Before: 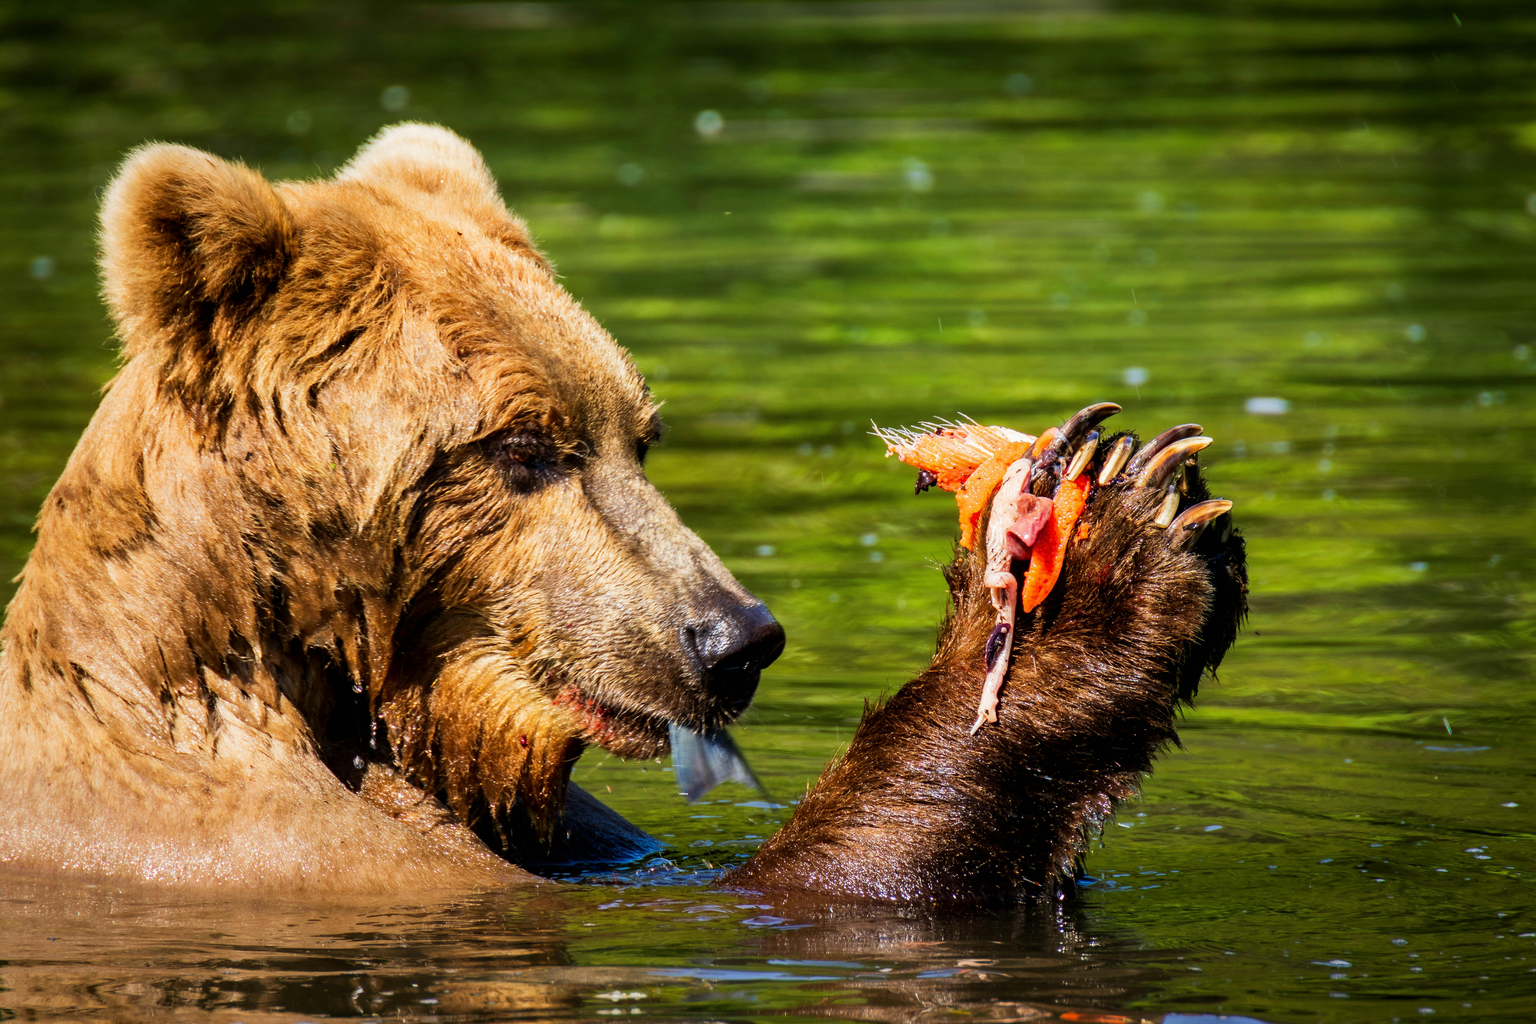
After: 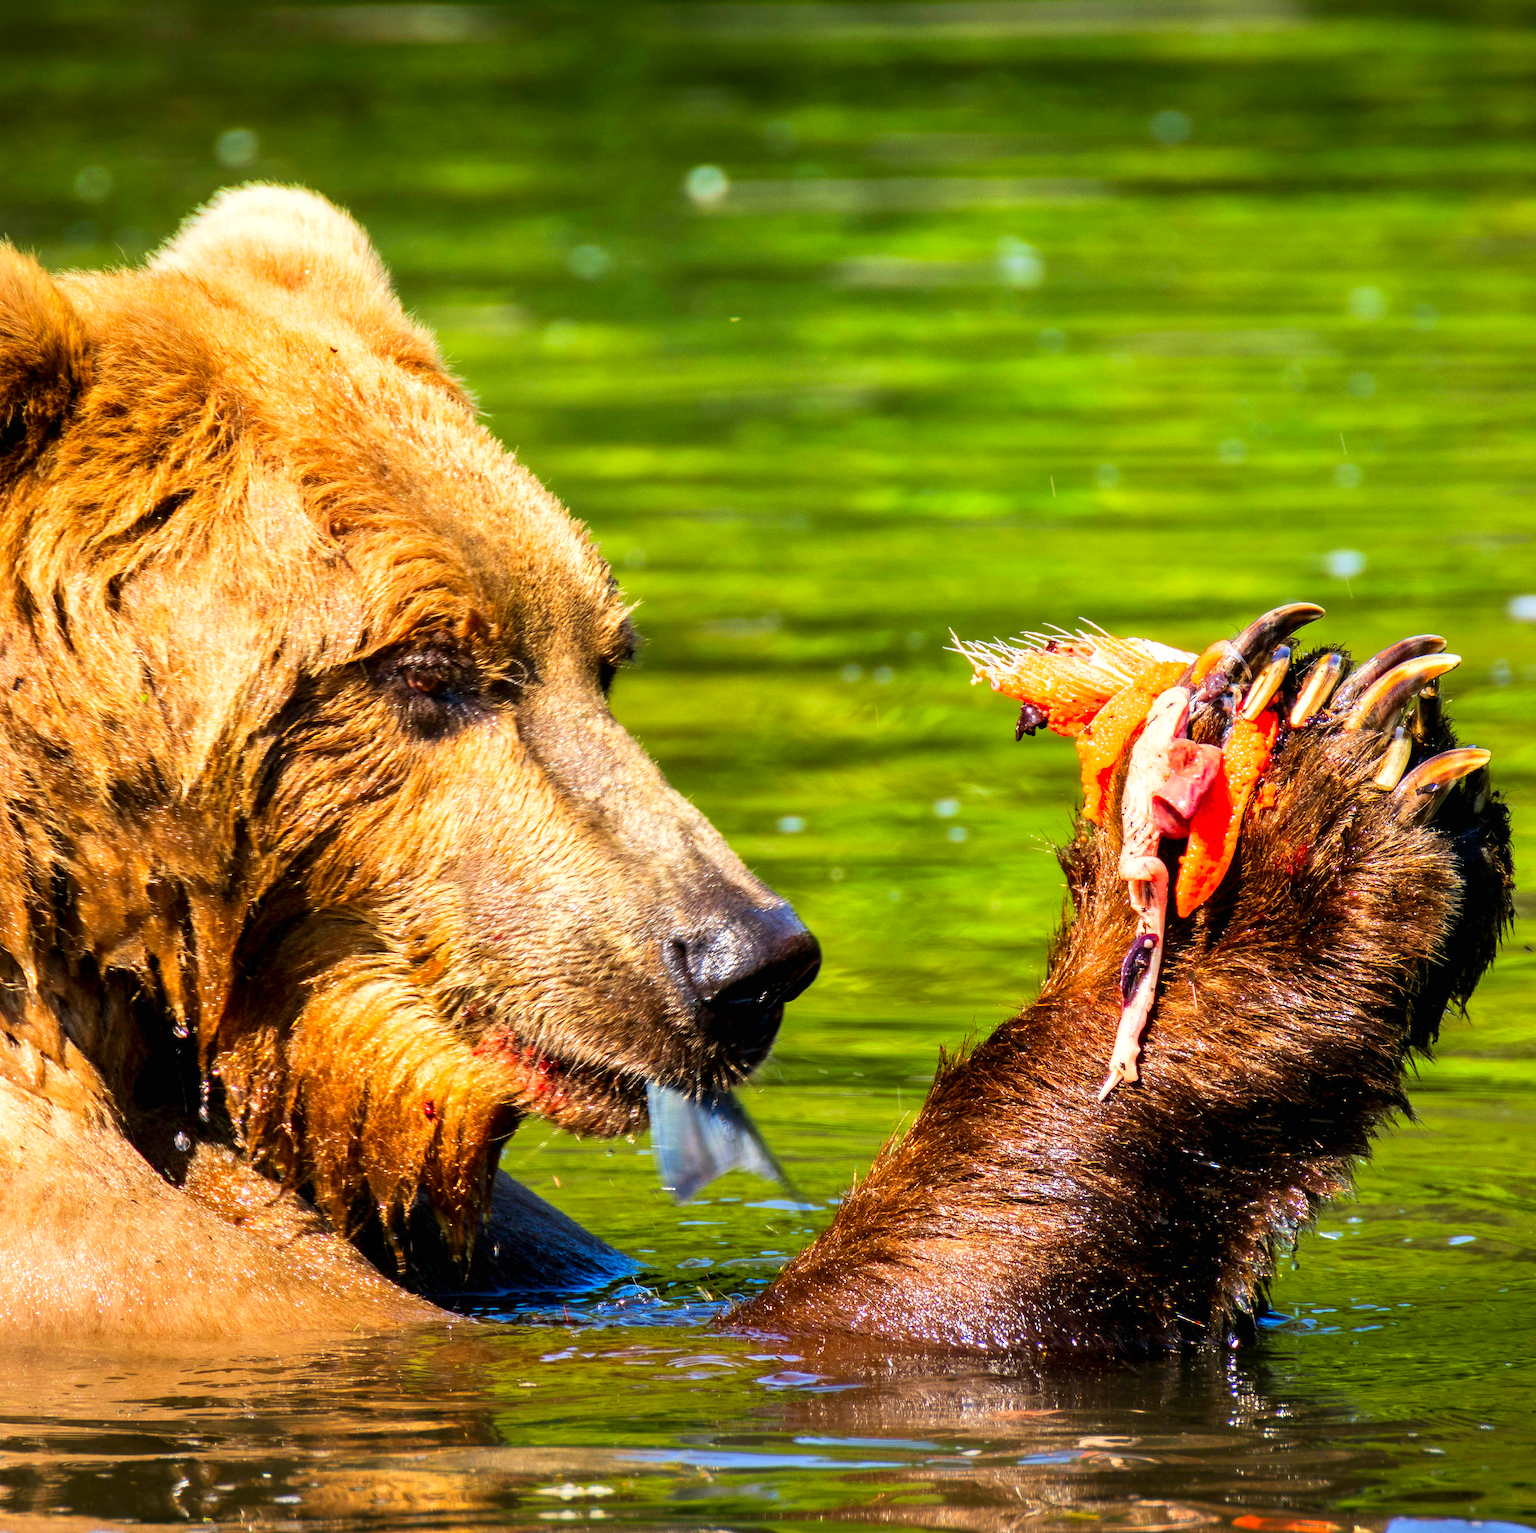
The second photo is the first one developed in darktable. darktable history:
tone equalizer: -8 EV 0.984 EV, -7 EV 1.03 EV, -6 EV 0.986 EV, -5 EV 0.964 EV, -4 EV 0.999 EV, -3 EV 0.734 EV, -2 EV 0.503 EV, -1 EV 0.265 EV, edges refinement/feathering 500, mask exposure compensation -1.57 EV, preserve details guided filter
crop: left 15.433%, right 17.759%
color correction: highlights b* 2.98
contrast brightness saturation: saturation 0.179
